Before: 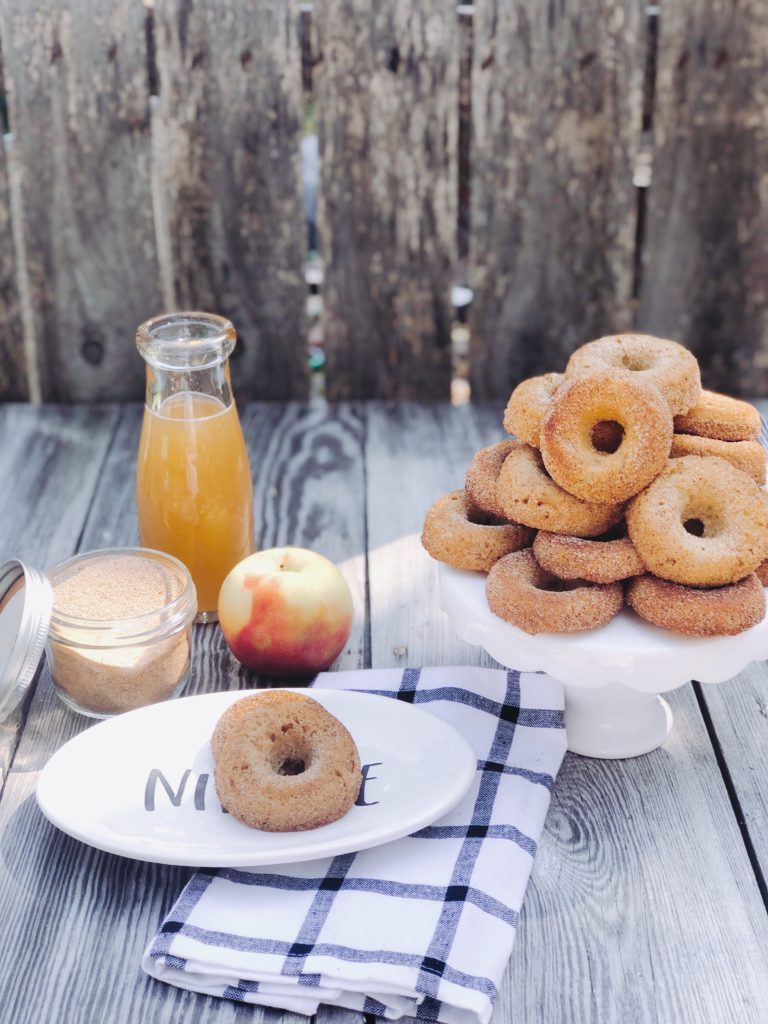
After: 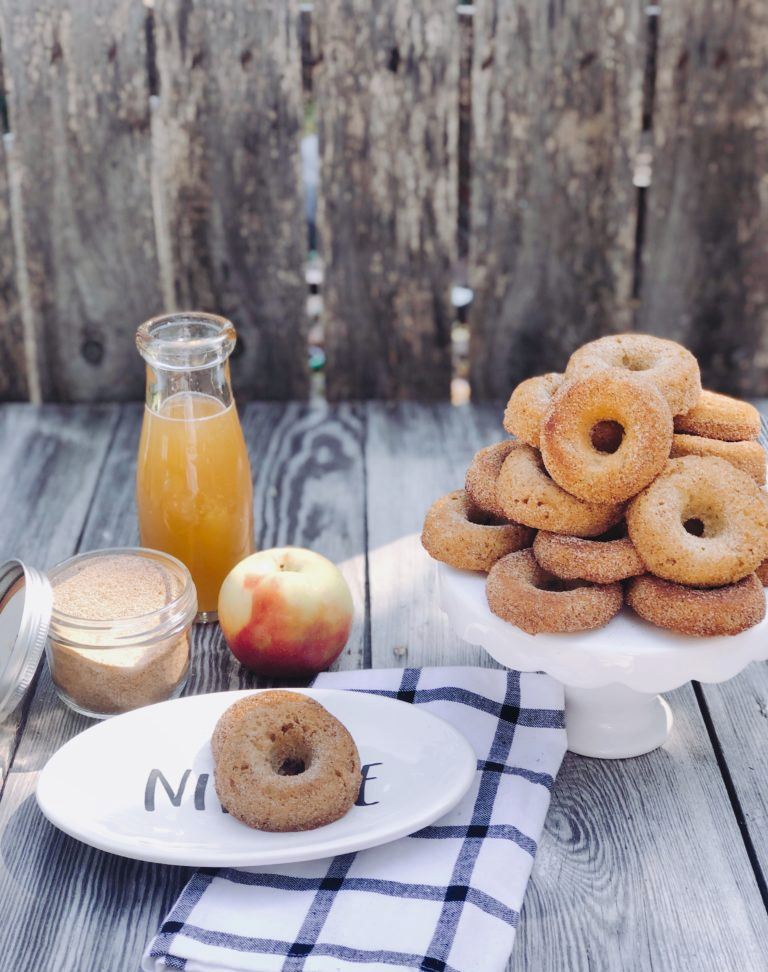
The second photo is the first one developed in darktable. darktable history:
crop and rotate: top 0.006%, bottom 5.016%
shadows and highlights: low approximation 0.01, soften with gaussian
